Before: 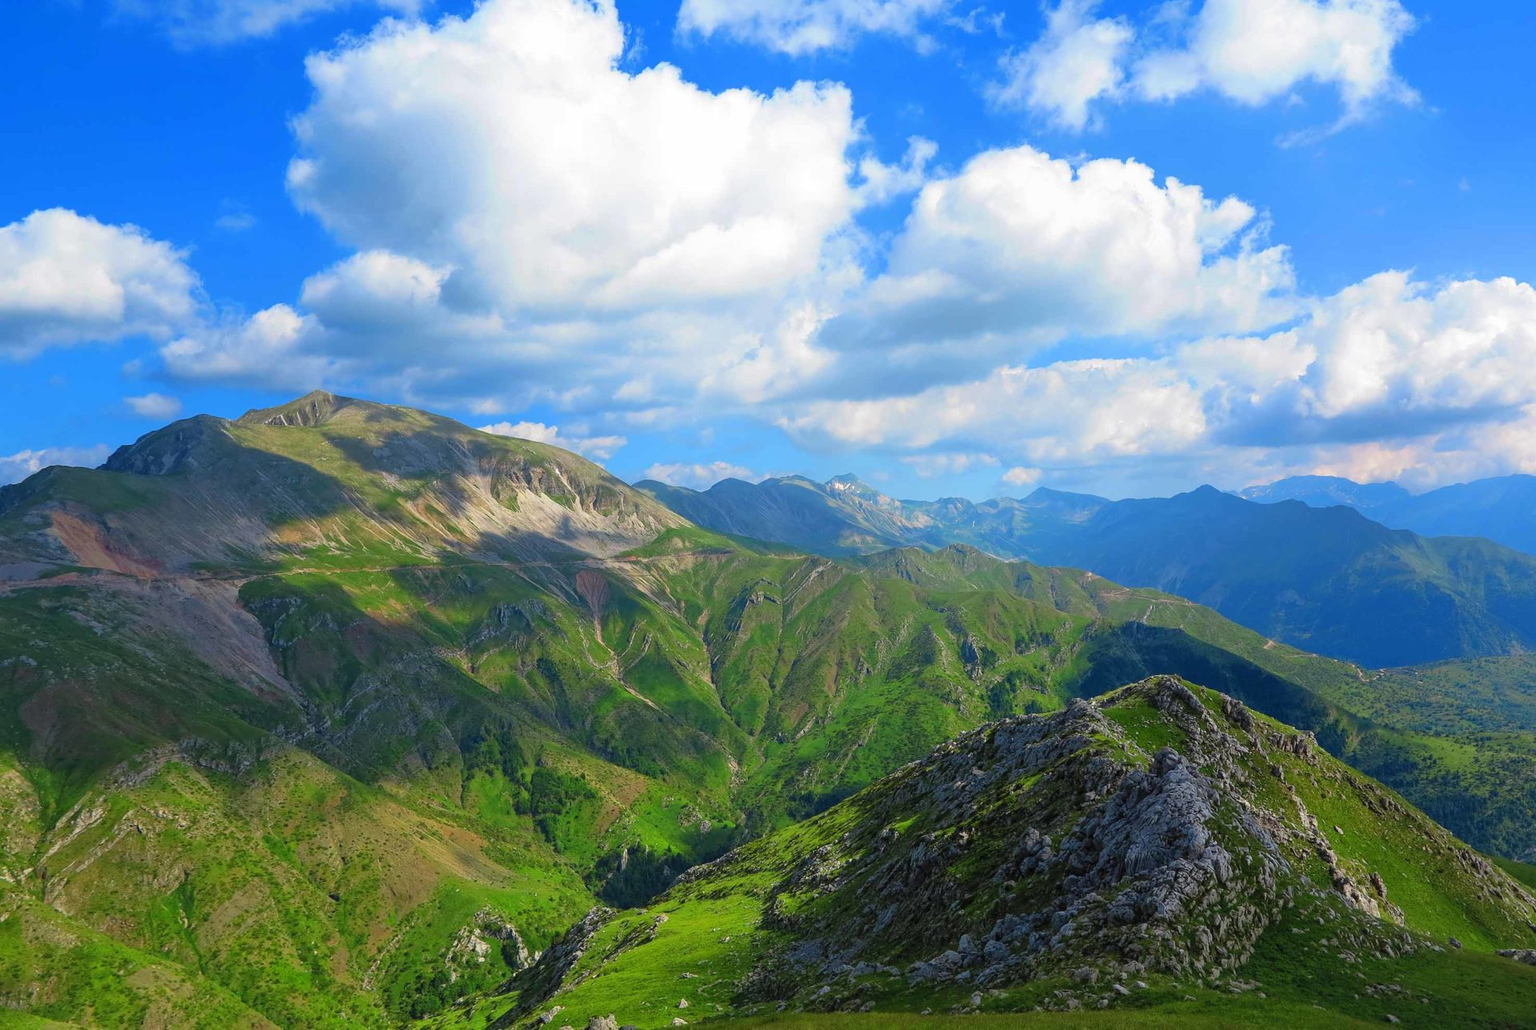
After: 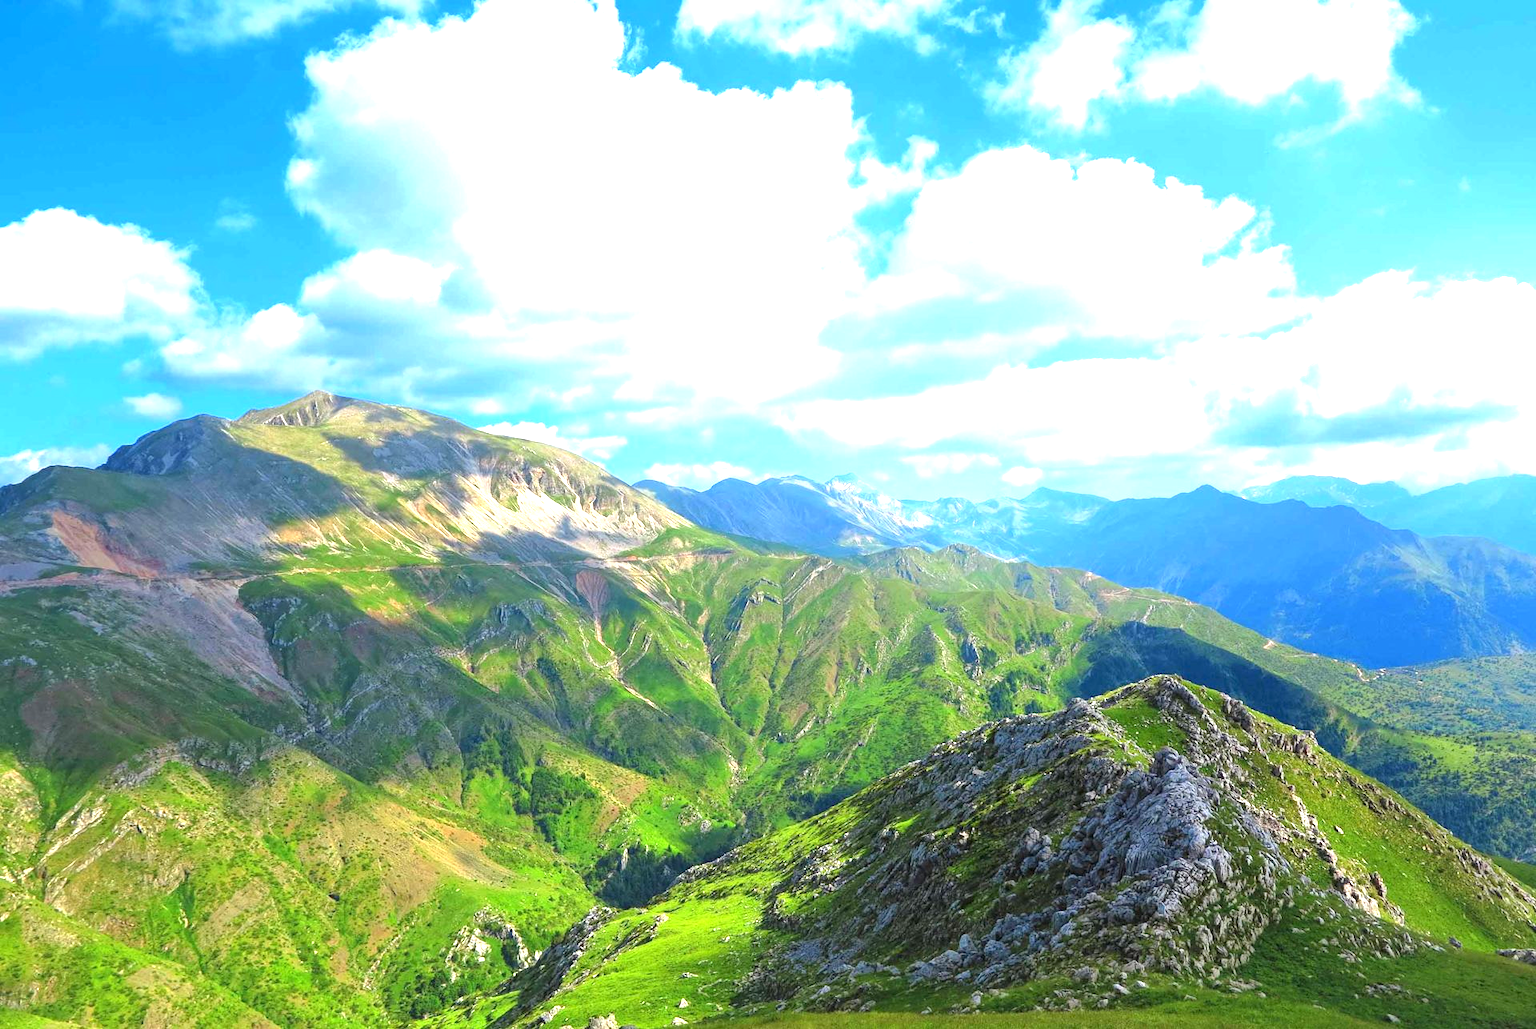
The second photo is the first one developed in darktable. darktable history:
exposure: black level correction 0, exposure 1.45 EV, compensate exposure bias true, compensate highlight preservation false
white balance: emerald 1
